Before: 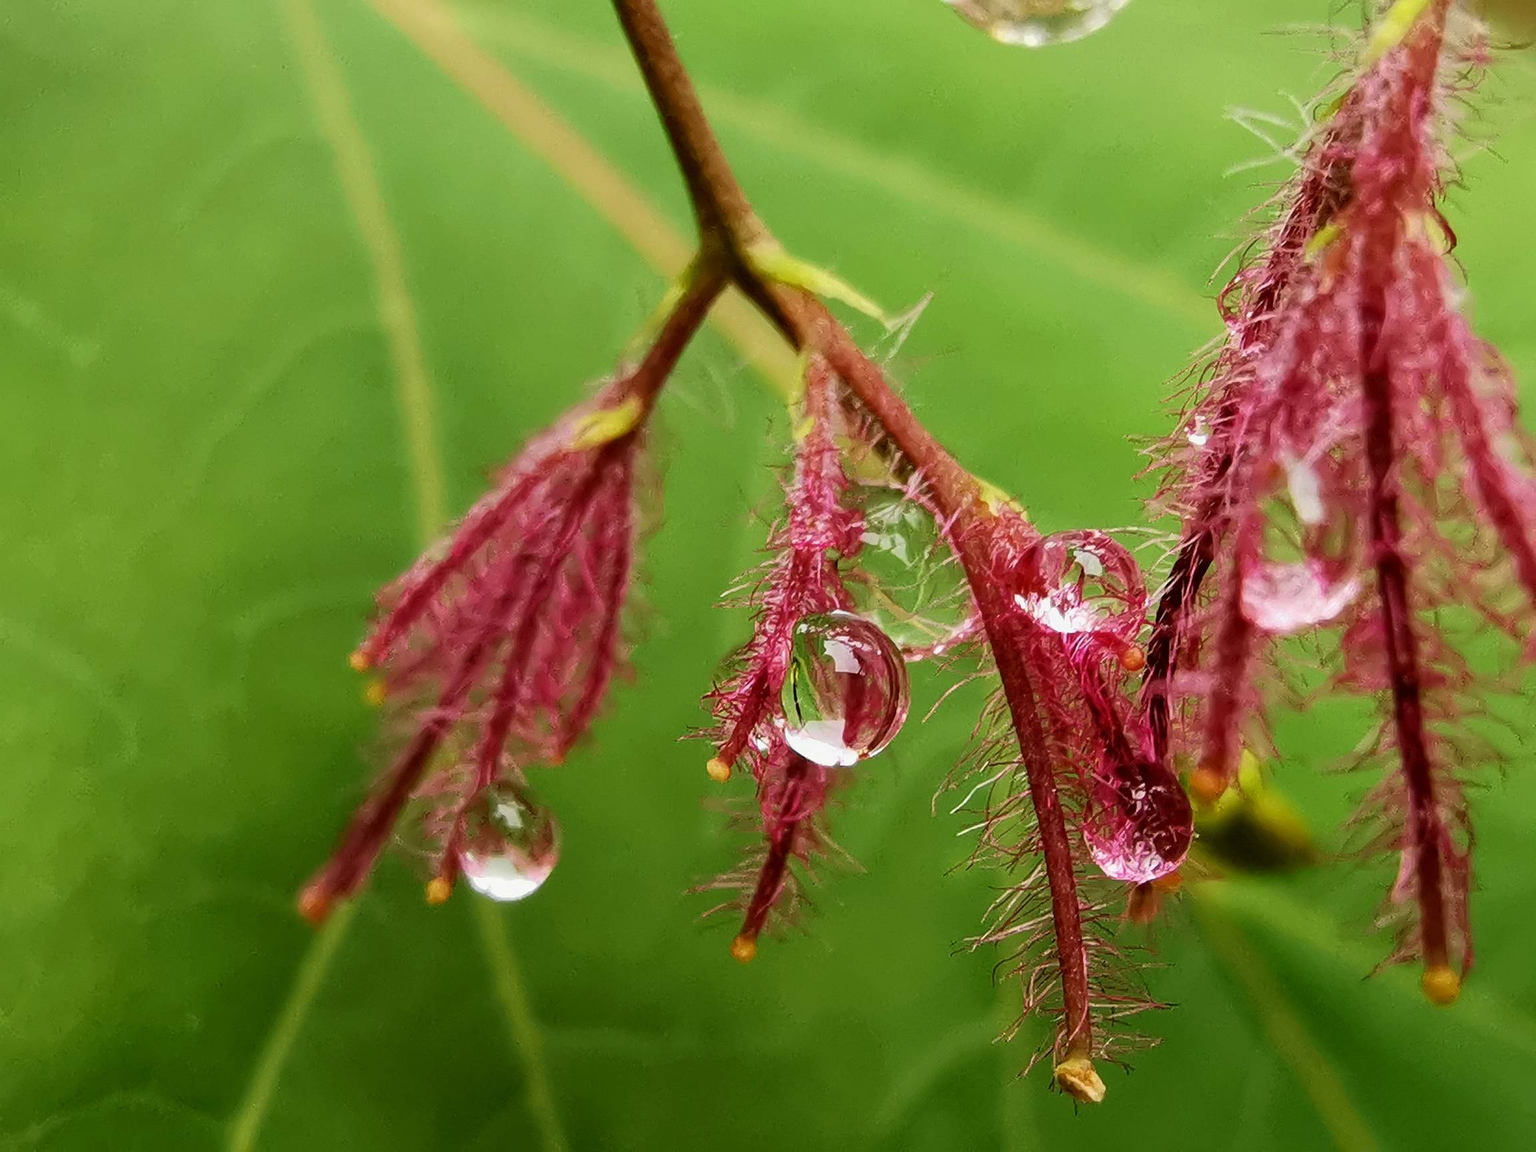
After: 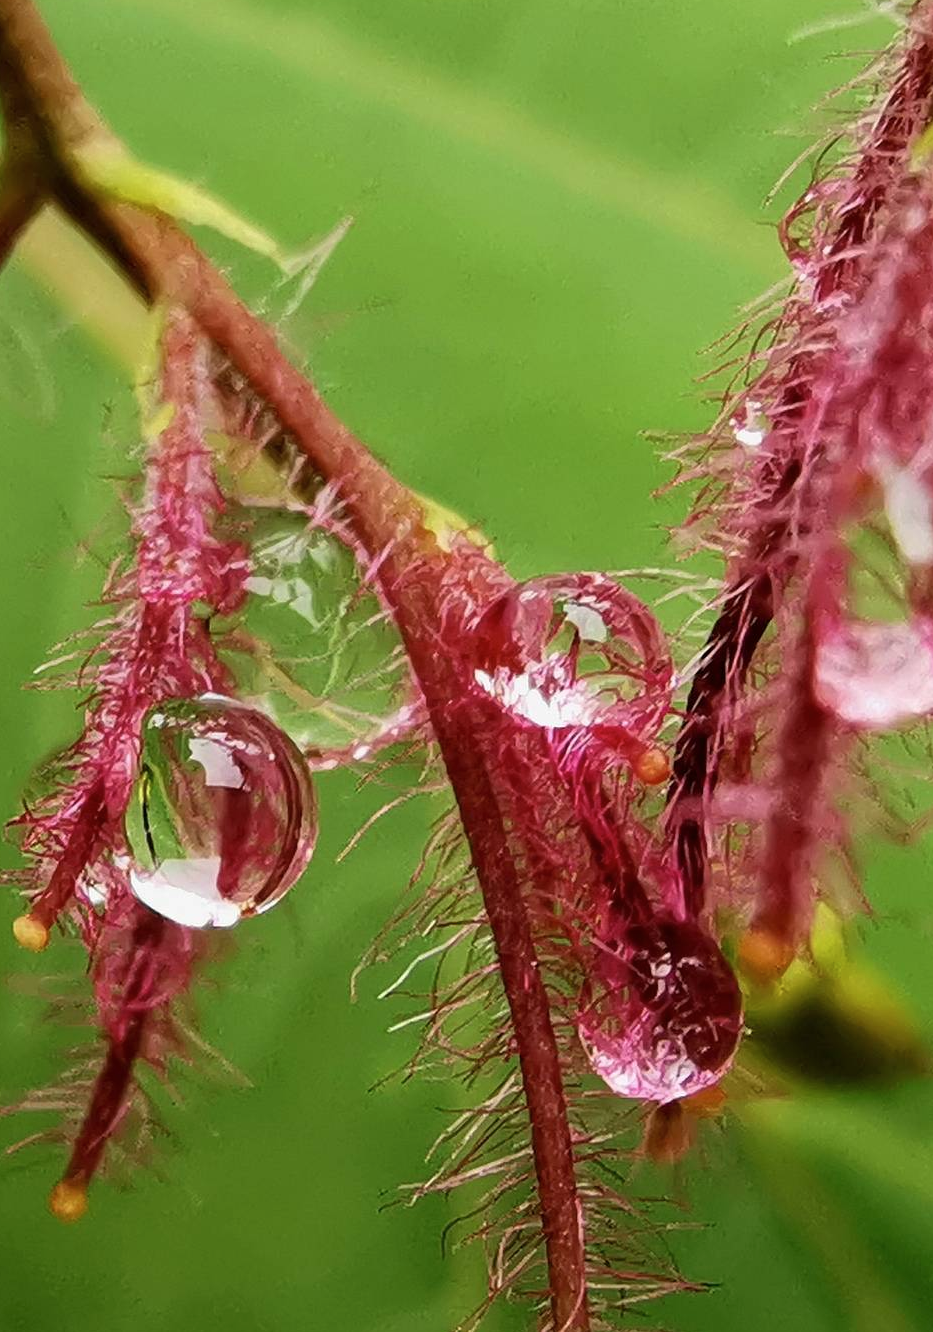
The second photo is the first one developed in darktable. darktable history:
crop: left 45.464%, top 12.901%, right 14.007%, bottom 9.967%
contrast brightness saturation: saturation -0.054
